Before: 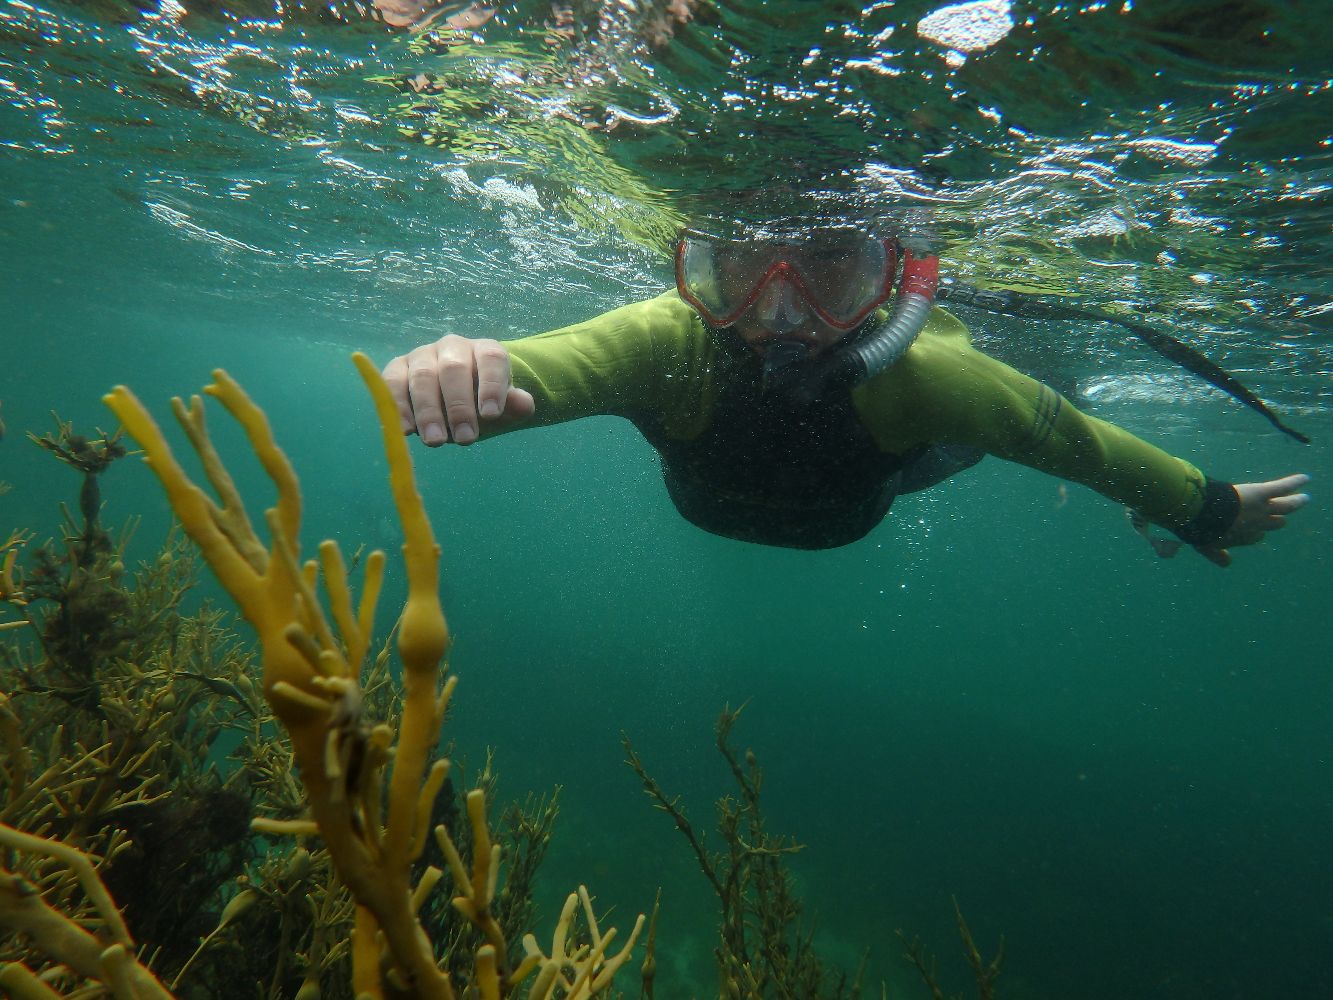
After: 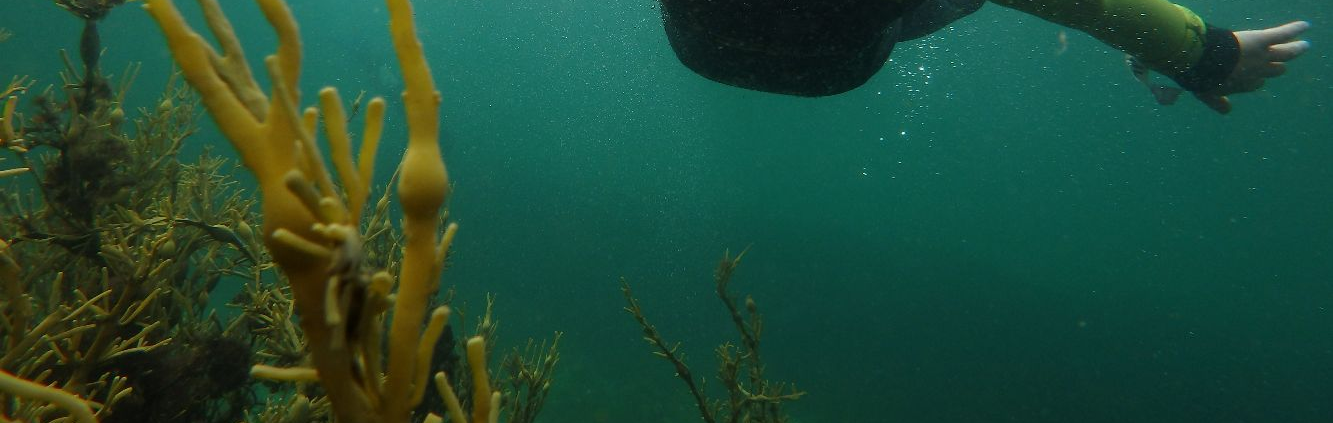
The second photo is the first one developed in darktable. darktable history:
crop: top 45.398%, bottom 12.278%
